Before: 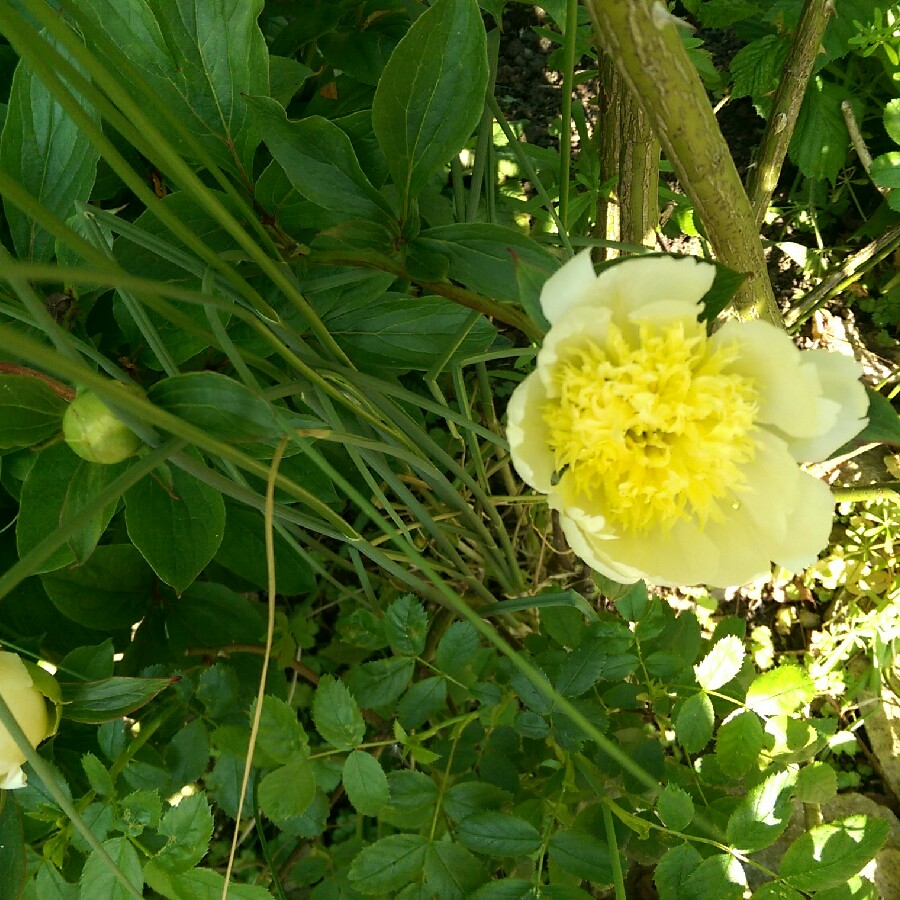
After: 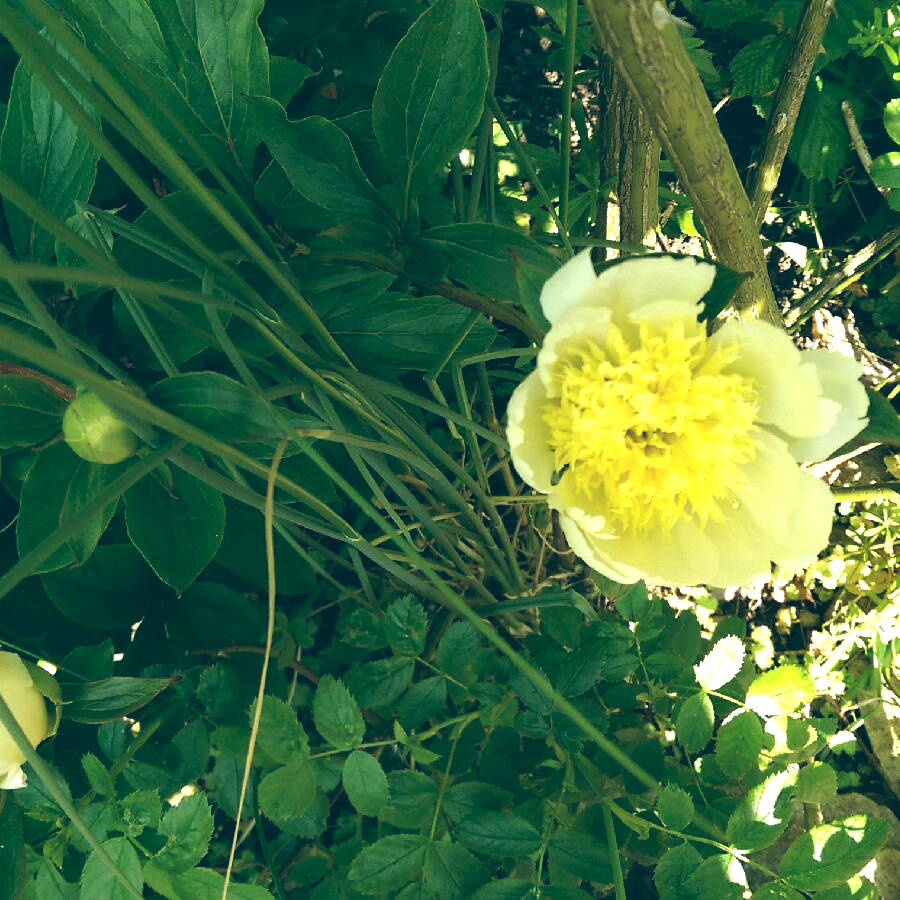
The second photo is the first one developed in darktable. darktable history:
shadows and highlights: radius 171.16, shadows 27, white point adjustment 3.13, highlights -67.95, soften with gaussian
color balance: lift [1.016, 0.983, 1, 1.017], gamma [0.958, 1, 1, 1], gain [0.981, 1.007, 0.993, 1.002], input saturation 118.26%, contrast 13.43%, contrast fulcrum 21.62%, output saturation 82.76%
